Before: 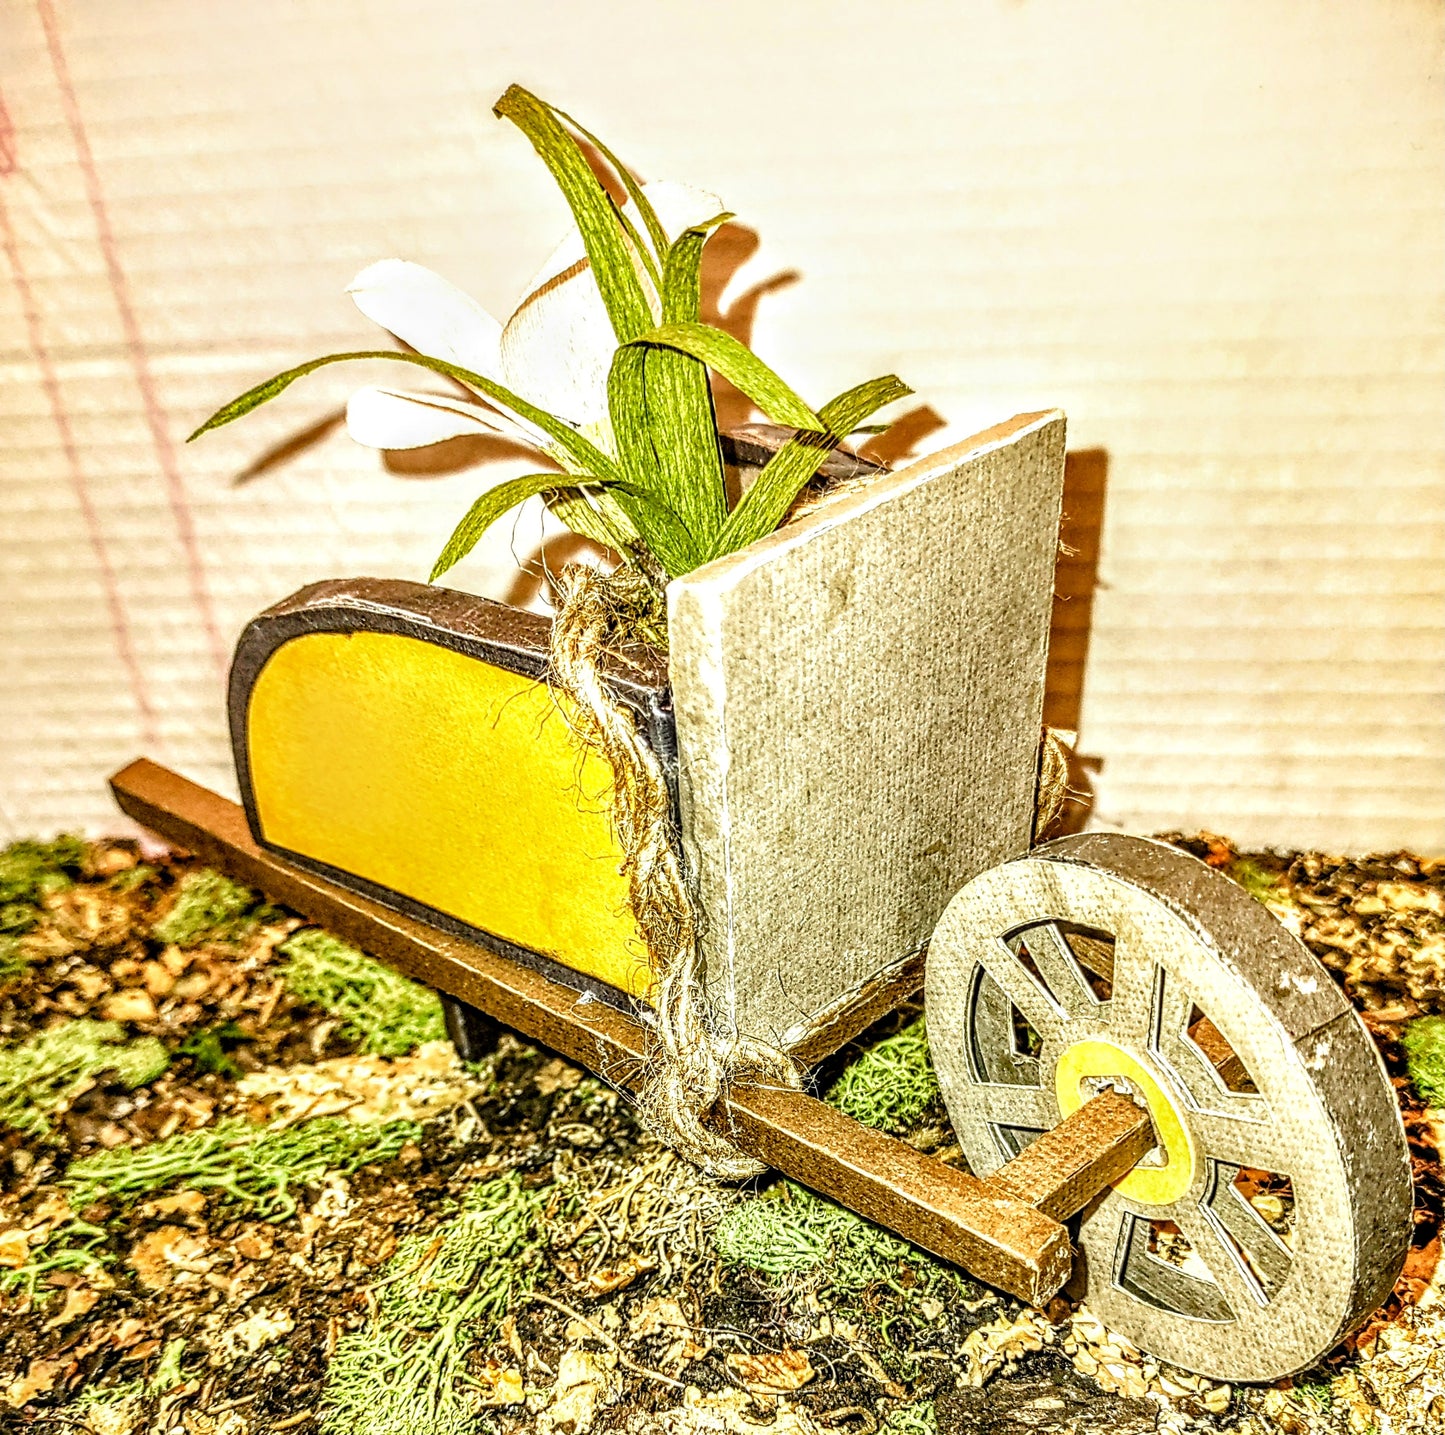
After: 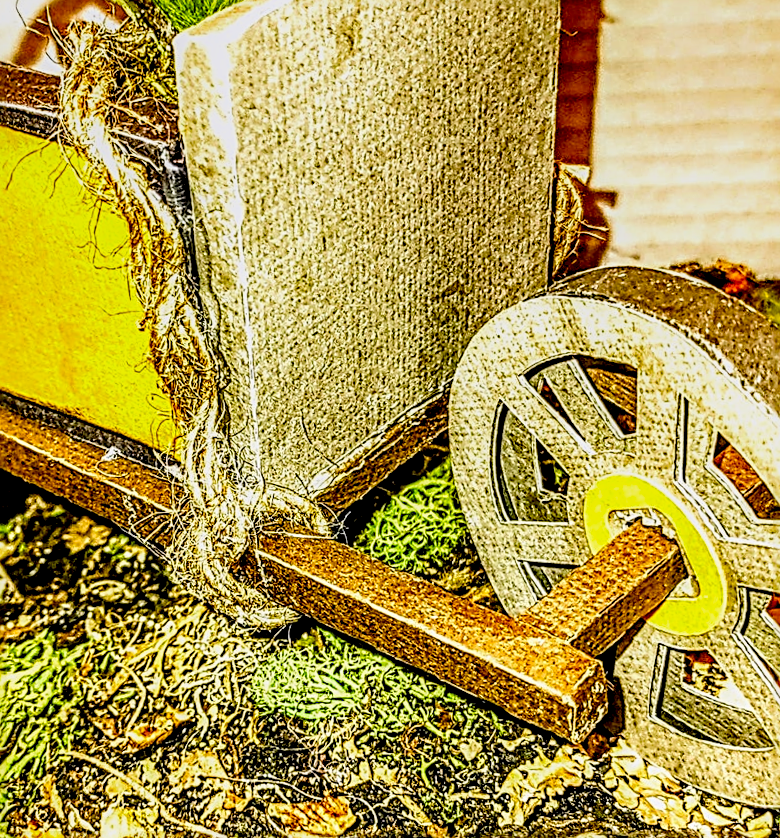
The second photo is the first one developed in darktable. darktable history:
sharpen: radius 2.531, amount 0.628
local contrast: highlights 80%, shadows 57%, detail 175%, midtone range 0.602
rotate and perspective: rotation -2.56°, automatic cropping off
white balance: red 1.004, blue 1.024
color contrast: green-magenta contrast 1.55, blue-yellow contrast 1.83
filmic rgb: black relative exposure -7.65 EV, white relative exposure 4.56 EV, hardness 3.61
crop: left 34.479%, top 38.822%, right 13.718%, bottom 5.172%
